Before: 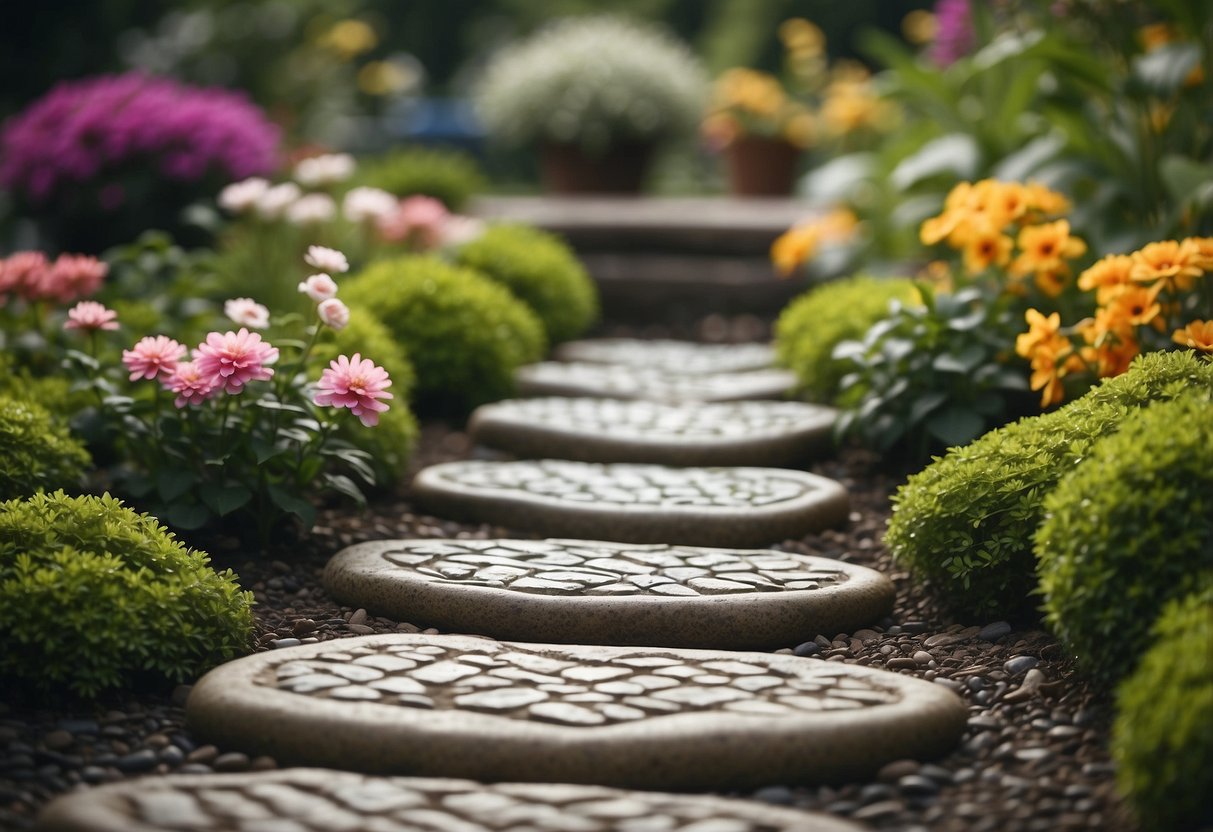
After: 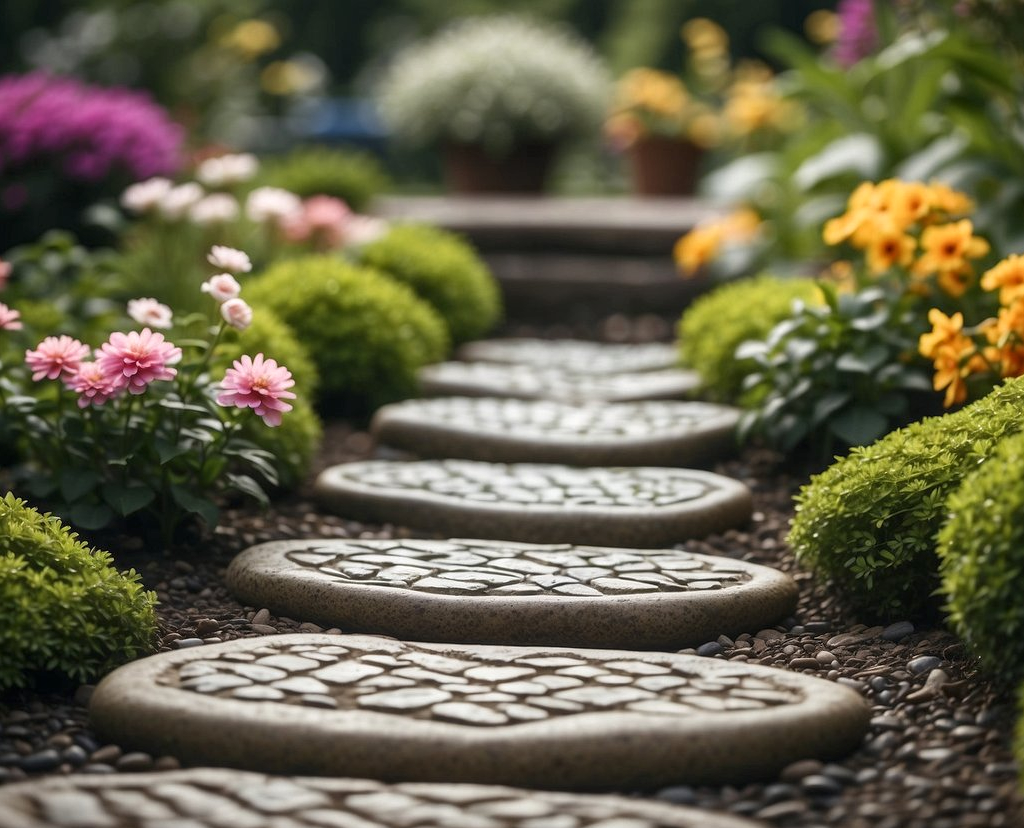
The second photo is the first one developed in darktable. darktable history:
local contrast: on, module defaults
crop: left 8.026%, right 7.374%
